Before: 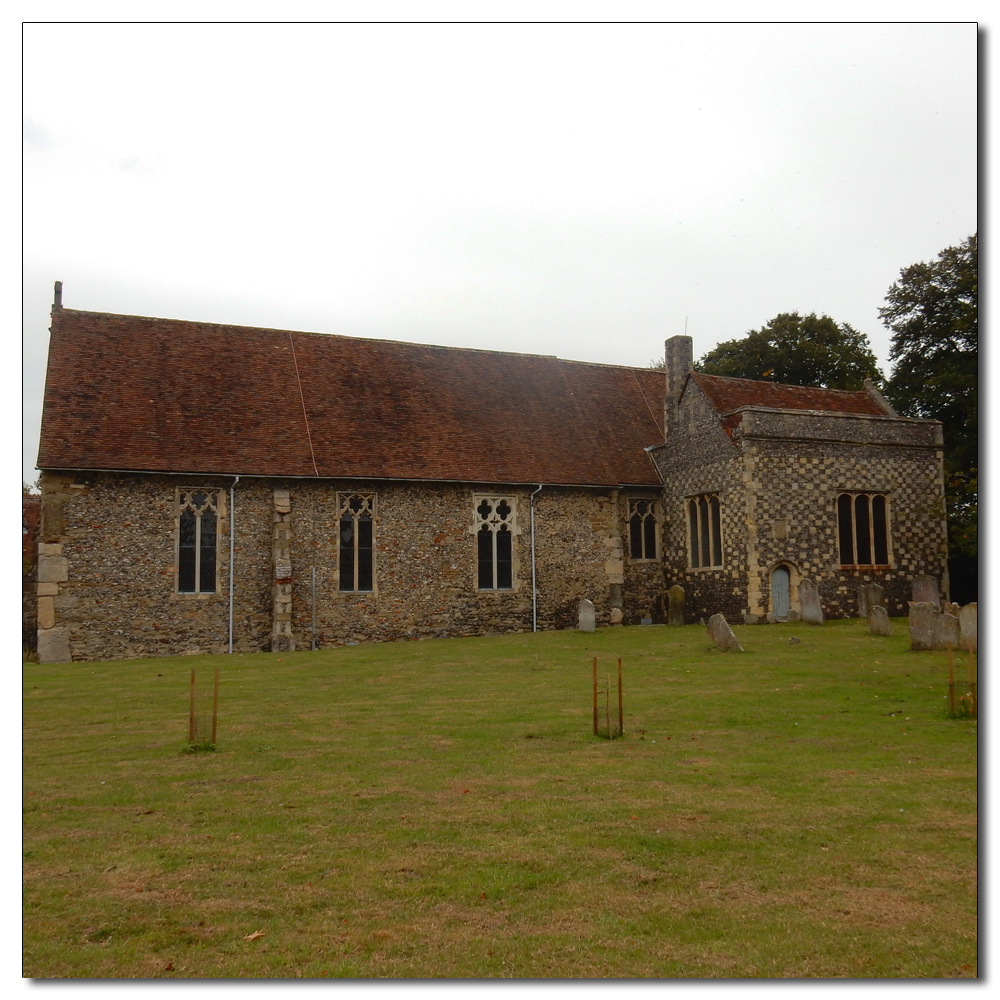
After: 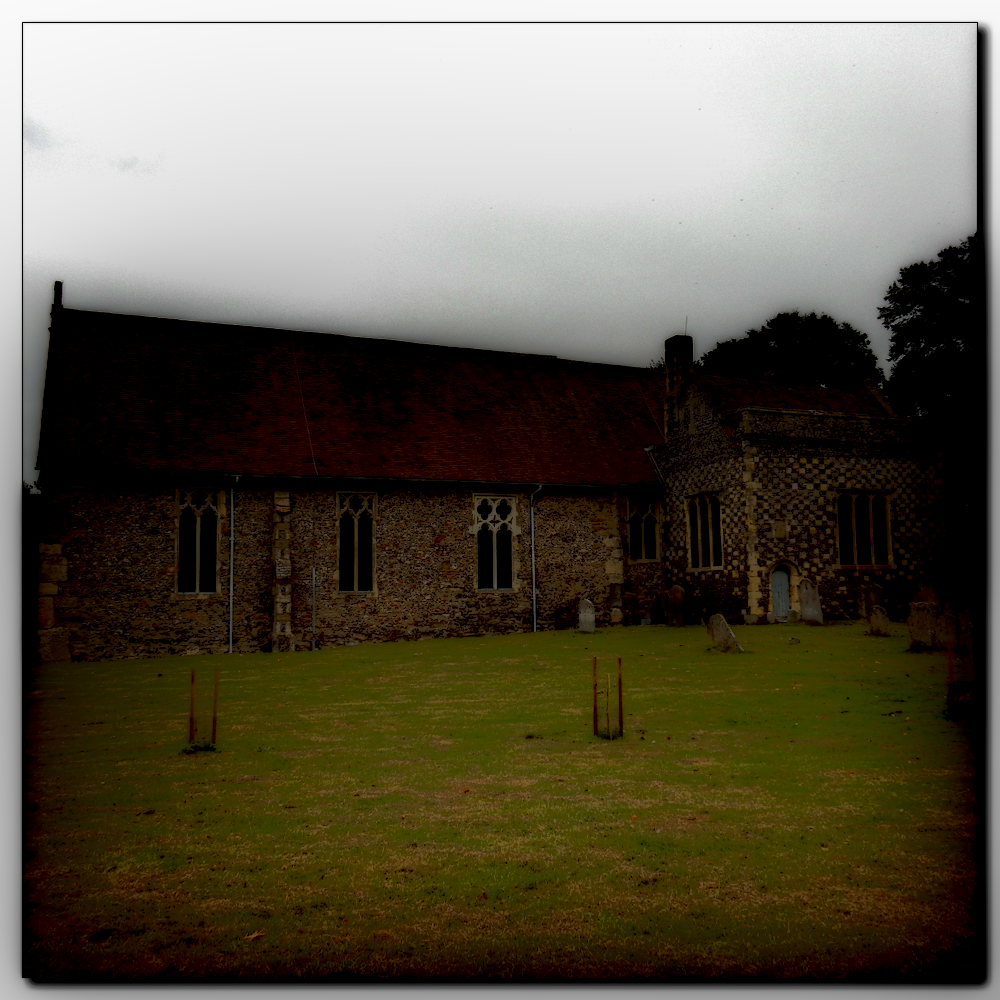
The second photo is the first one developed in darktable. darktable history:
local contrast: highlights 5%, shadows 206%, detail 164%, midtone range 0.008
